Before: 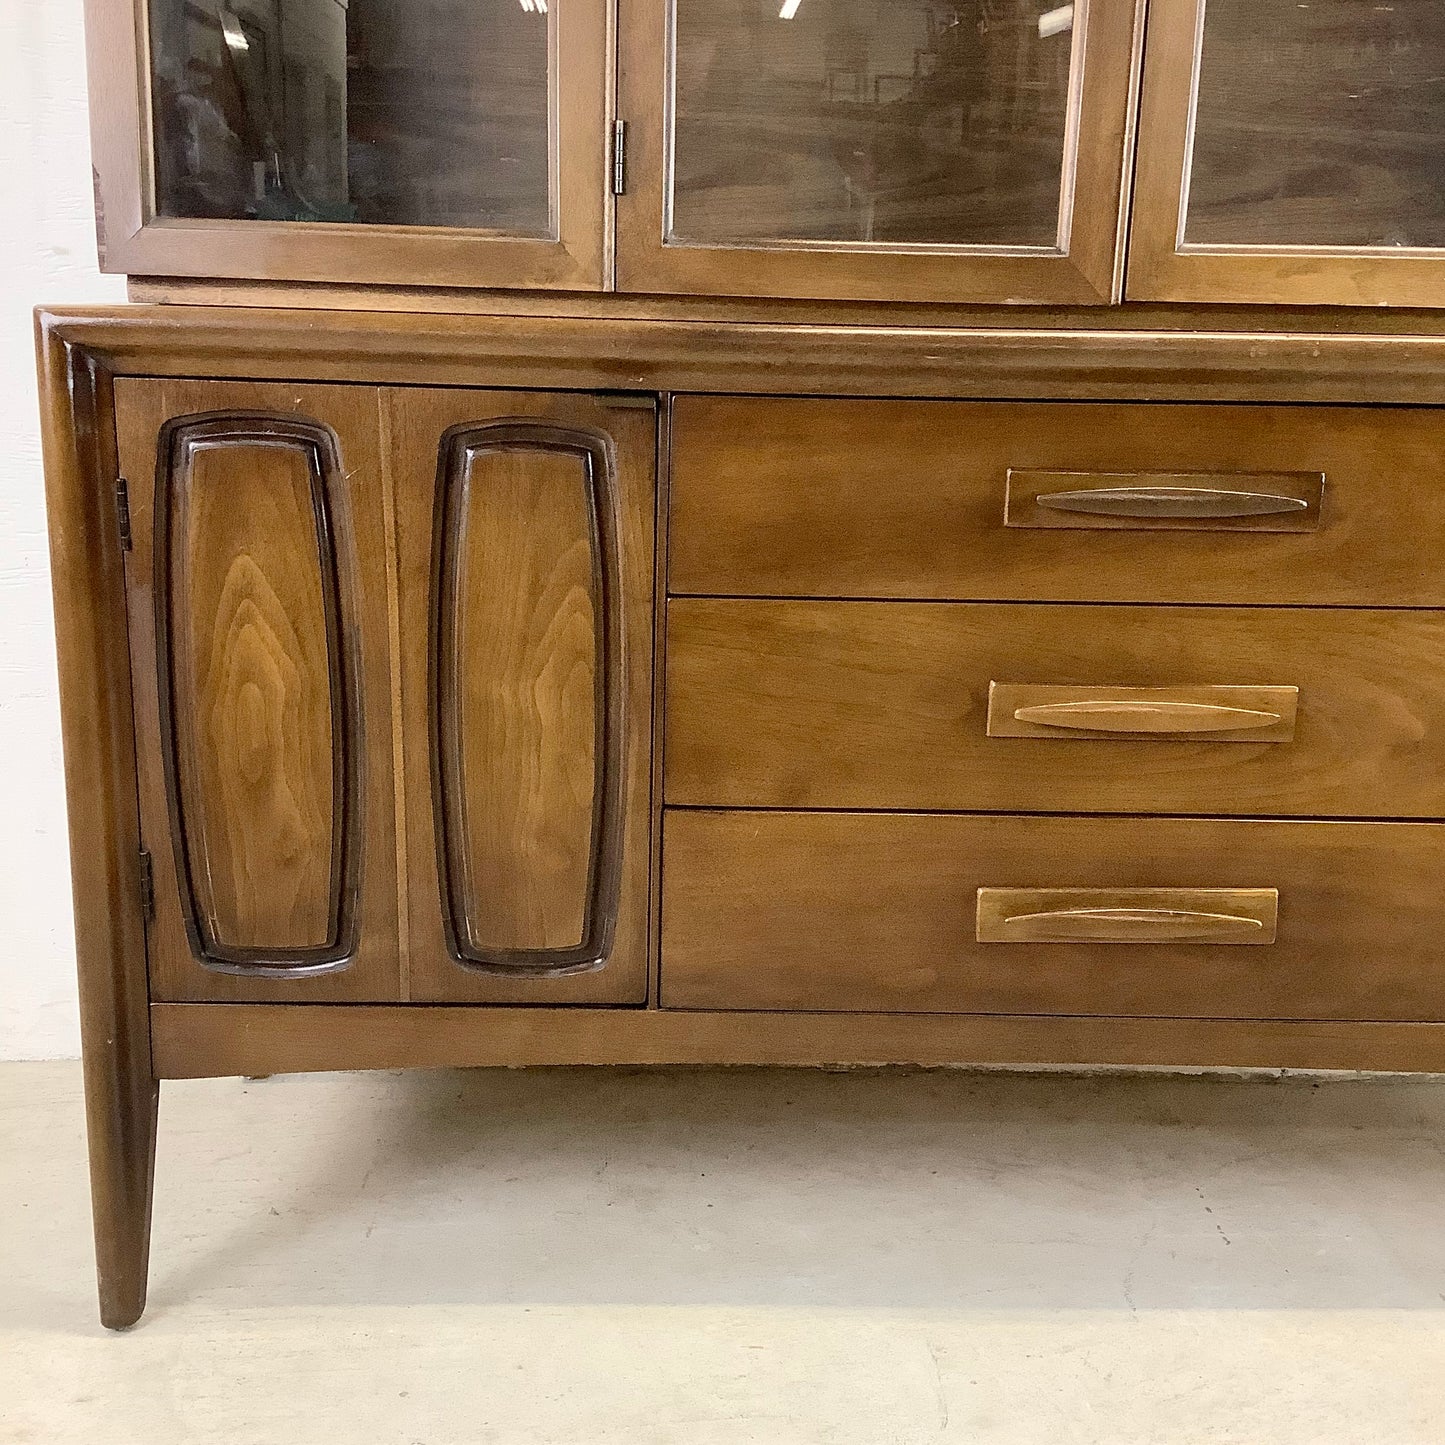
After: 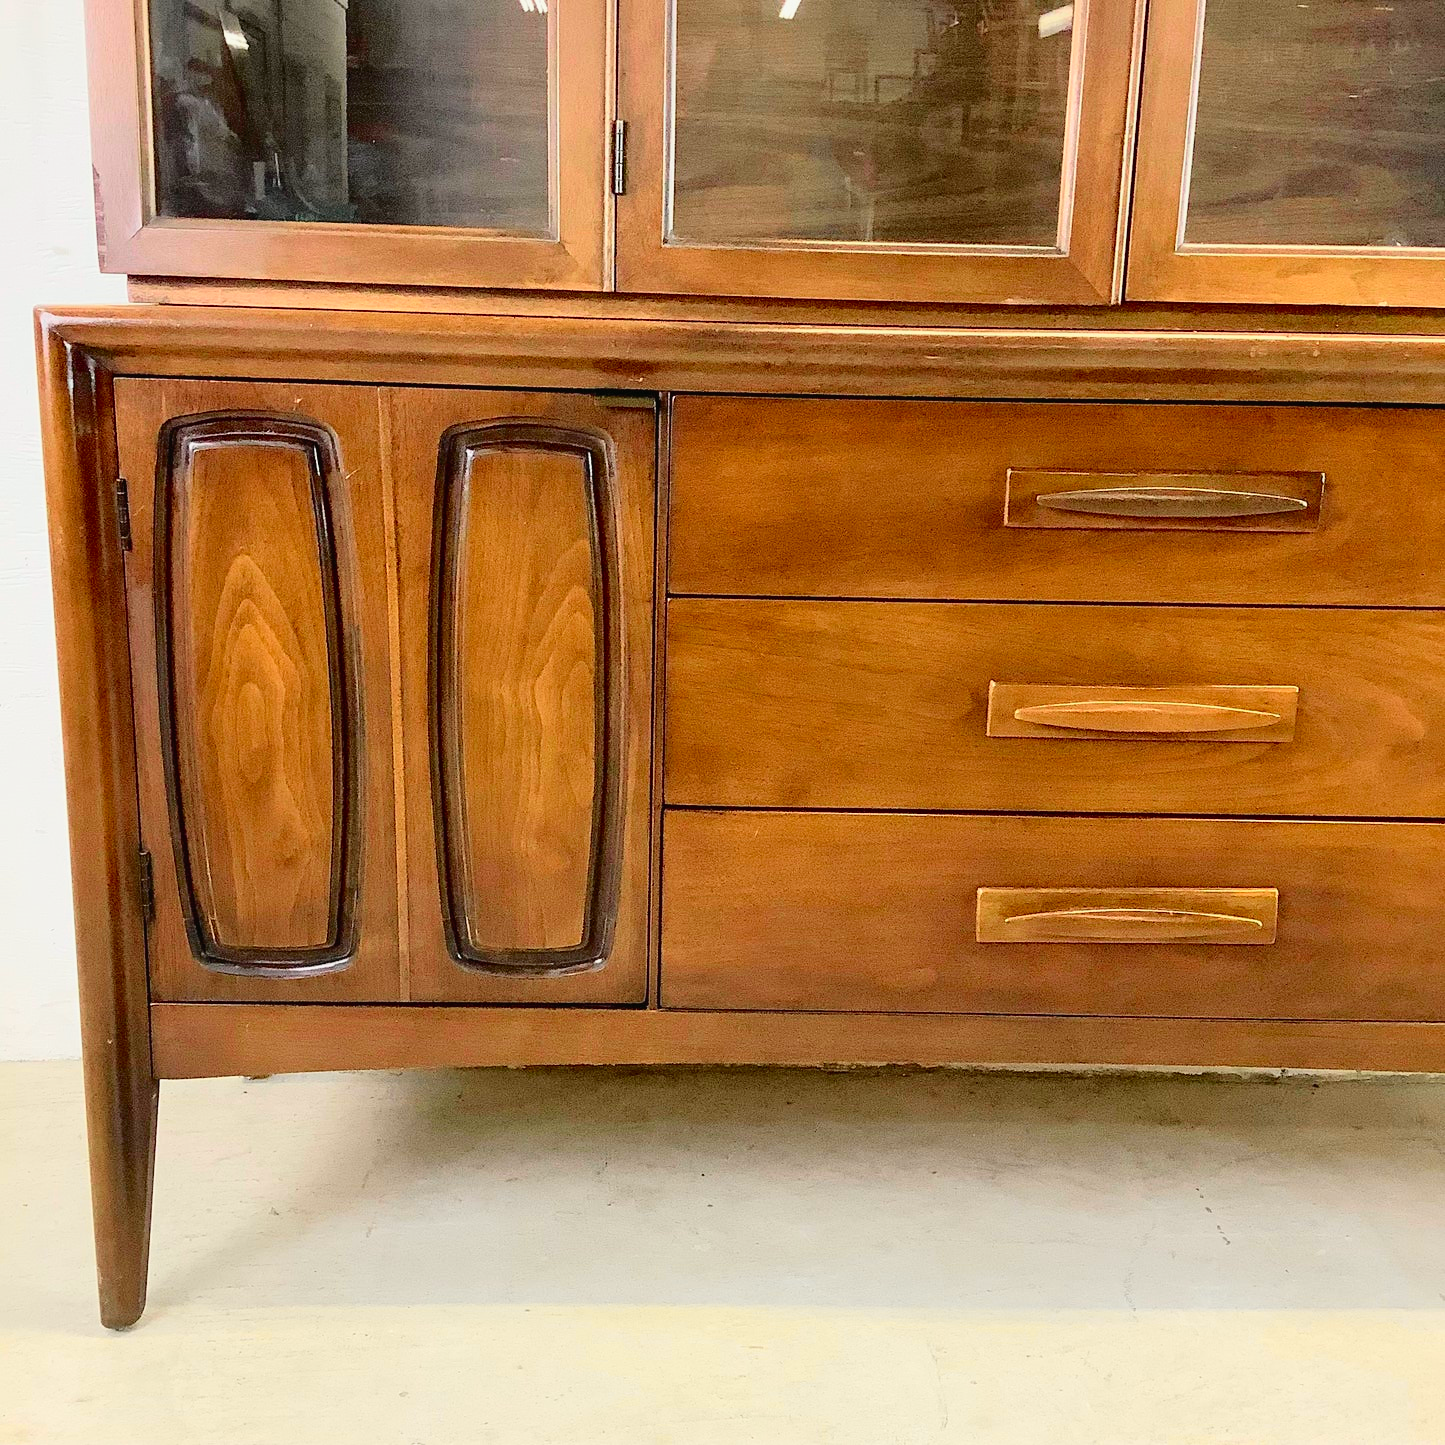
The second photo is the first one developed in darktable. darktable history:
tone curve: curves: ch0 [(0, 0.013) (0.137, 0.121) (0.326, 0.386) (0.489, 0.573) (0.663, 0.749) (0.854, 0.897) (1, 0.974)]; ch1 [(0, 0) (0.366, 0.367) (0.475, 0.453) (0.494, 0.493) (0.504, 0.497) (0.544, 0.579) (0.562, 0.619) (0.622, 0.694) (1, 1)]; ch2 [(0, 0) (0.333, 0.346) (0.375, 0.375) (0.424, 0.43) (0.476, 0.492) (0.502, 0.503) (0.533, 0.541) (0.572, 0.615) (0.605, 0.656) (0.641, 0.709) (1, 1)], color space Lab, independent channels, preserve colors none
